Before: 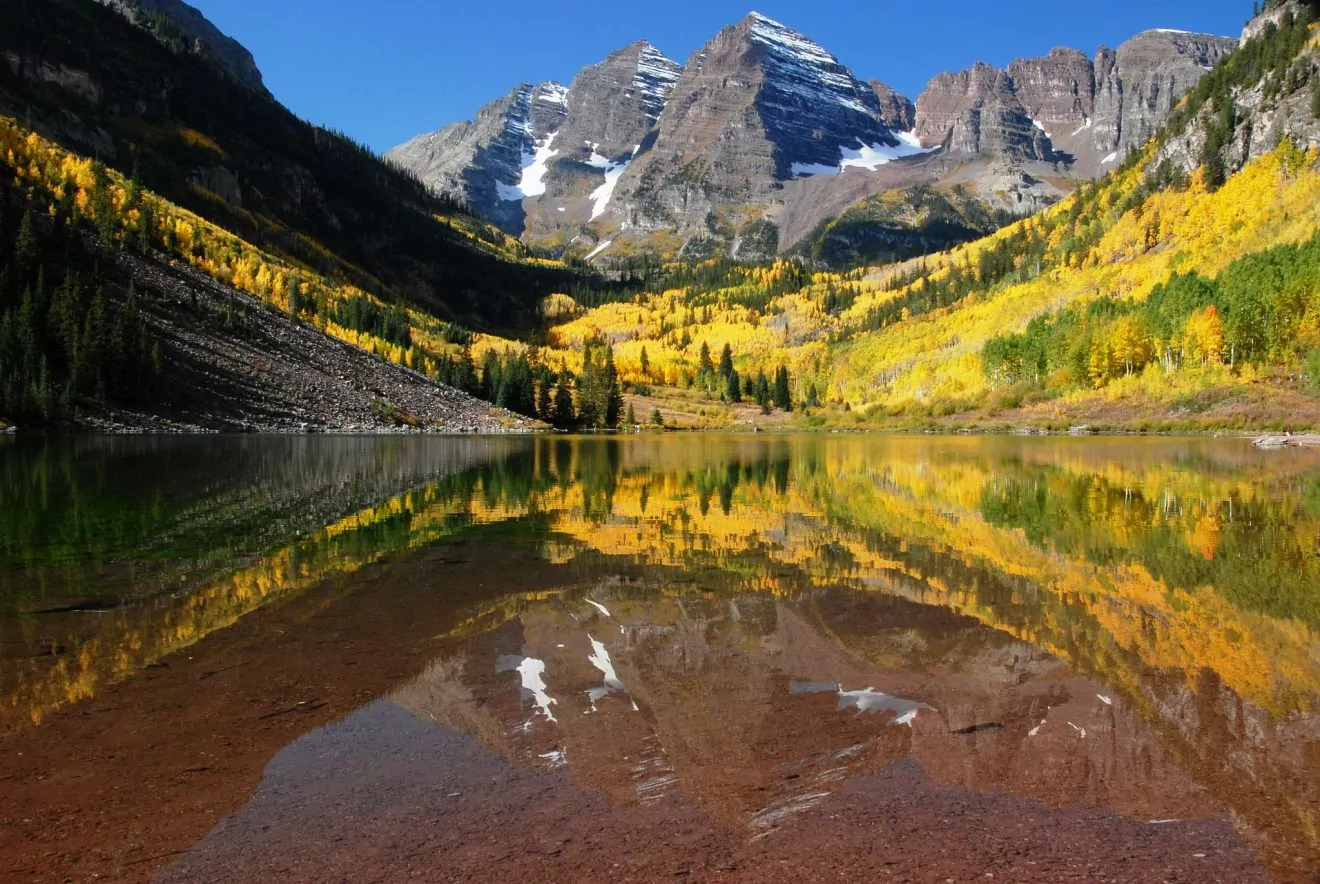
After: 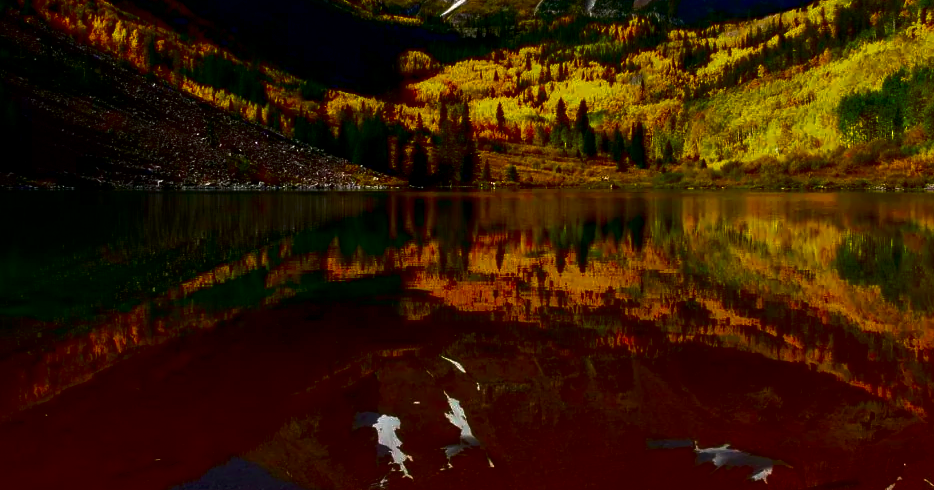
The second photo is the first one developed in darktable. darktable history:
local contrast: highlights 106%, shadows 97%, detail 119%, midtone range 0.2
contrast brightness saturation: brightness -0.994, saturation 0.996
crop: left 10.932%, top 27.563%, right 18.304%, bottom 17.003%
